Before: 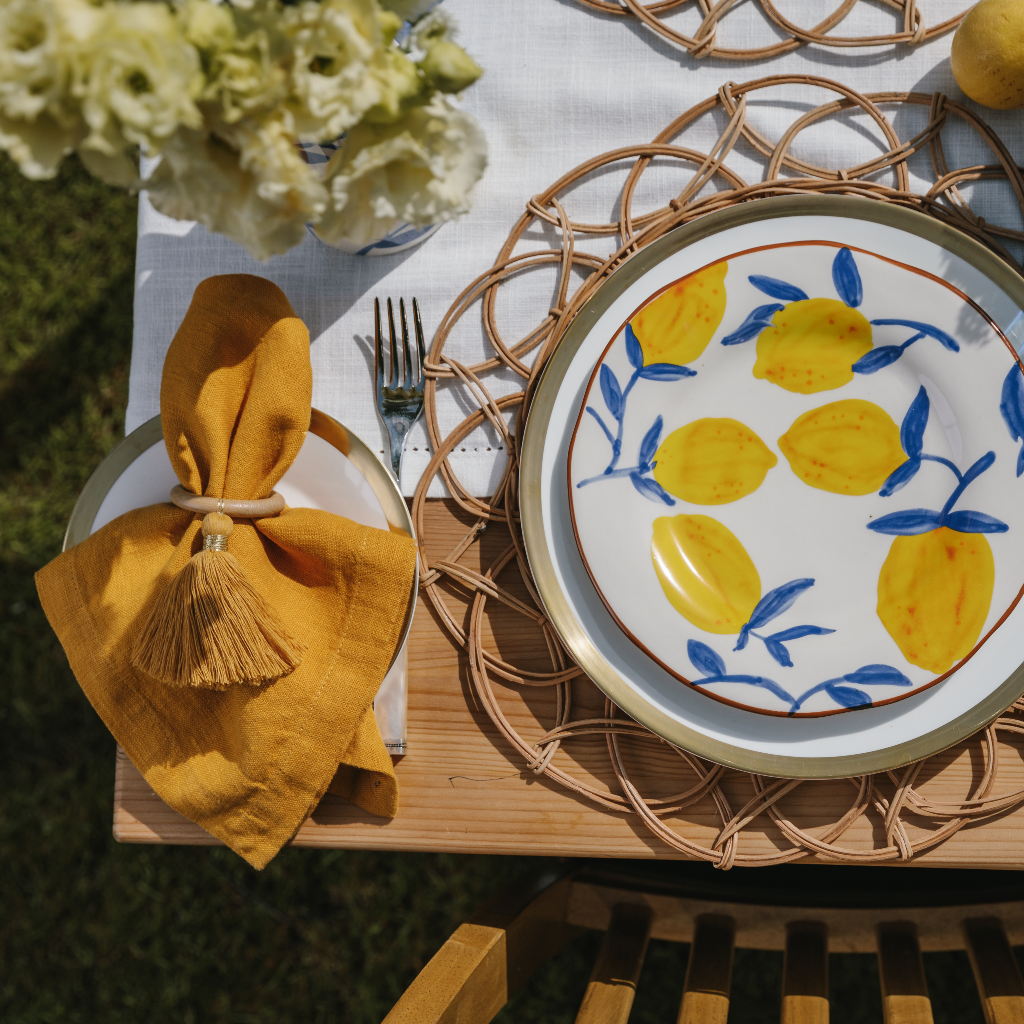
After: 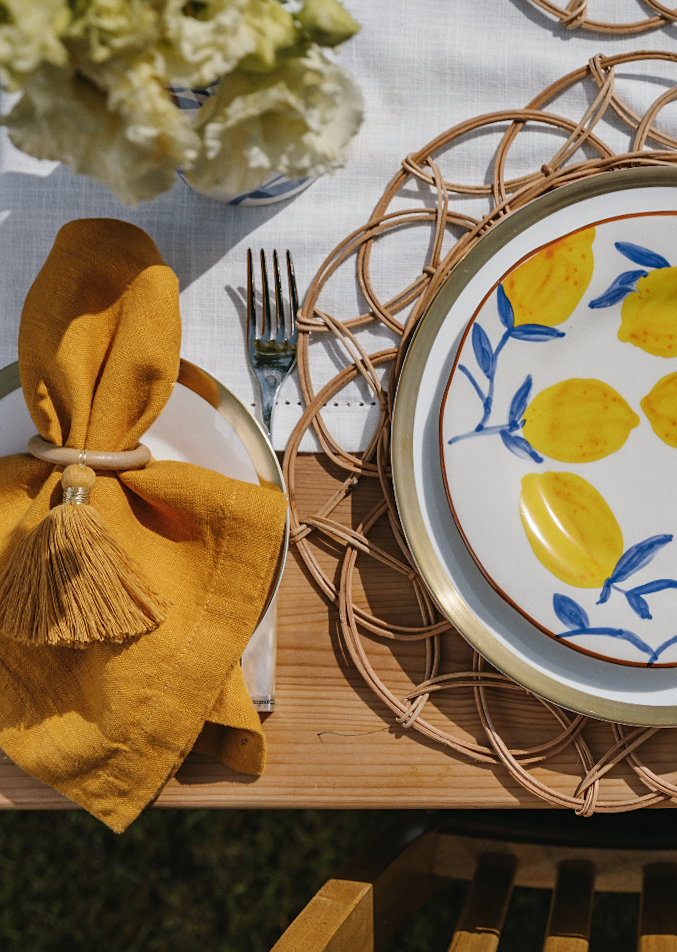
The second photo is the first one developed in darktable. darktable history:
rotate and perspective: rotation 0.679°, lens shift (horizontal) 0.136, crop left 0.009, crop right 0.991, crop top 0.078, crop bottom 0.95
crop and rotate: left 15.754%, right 17.579%
sharpen: amount 0.2
grain: coarseness 0.09 ISO, strength 10%
